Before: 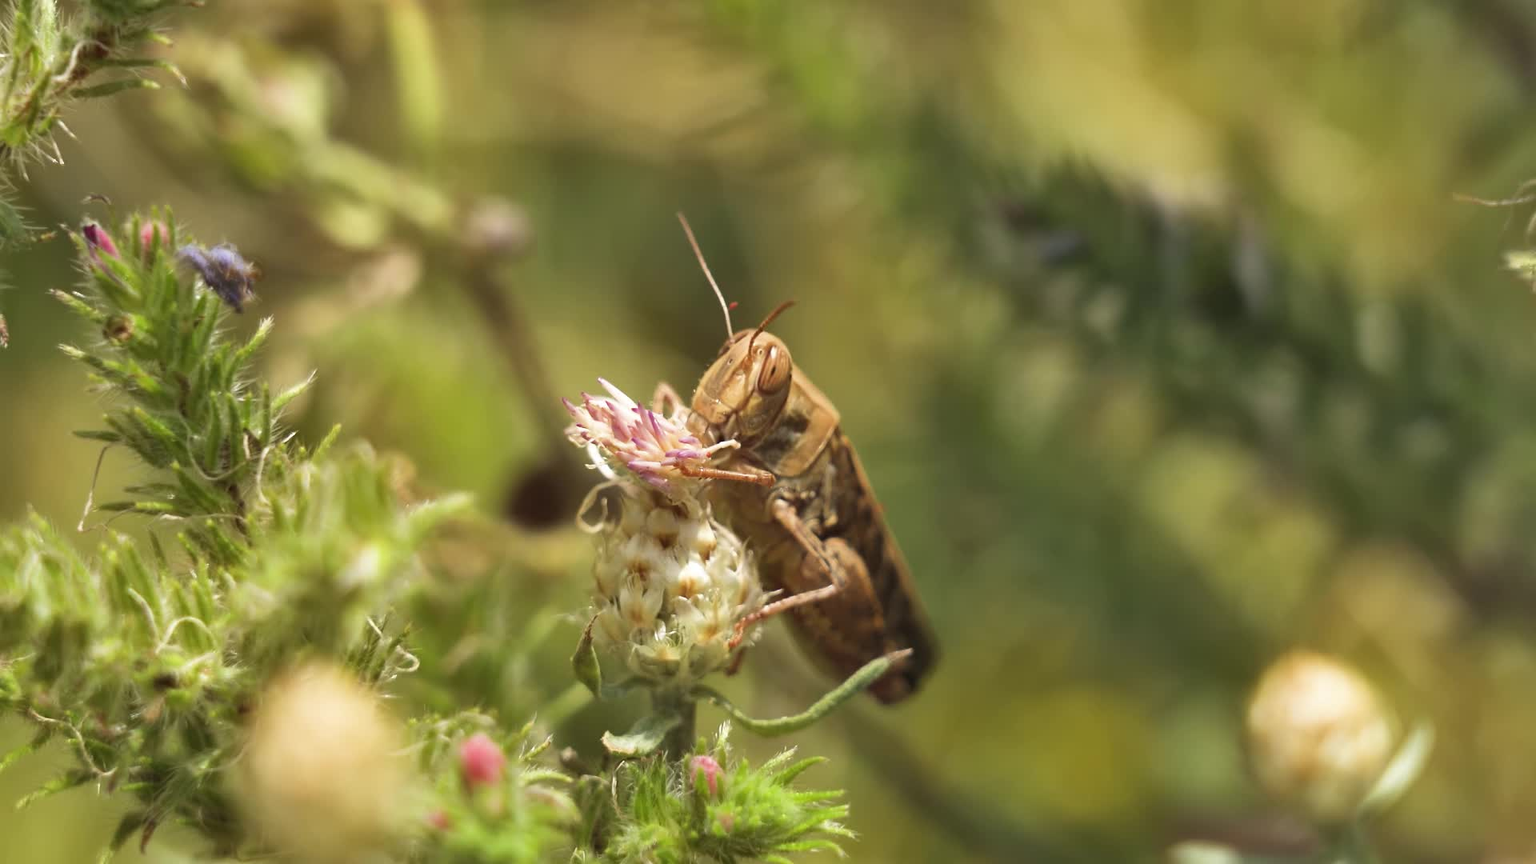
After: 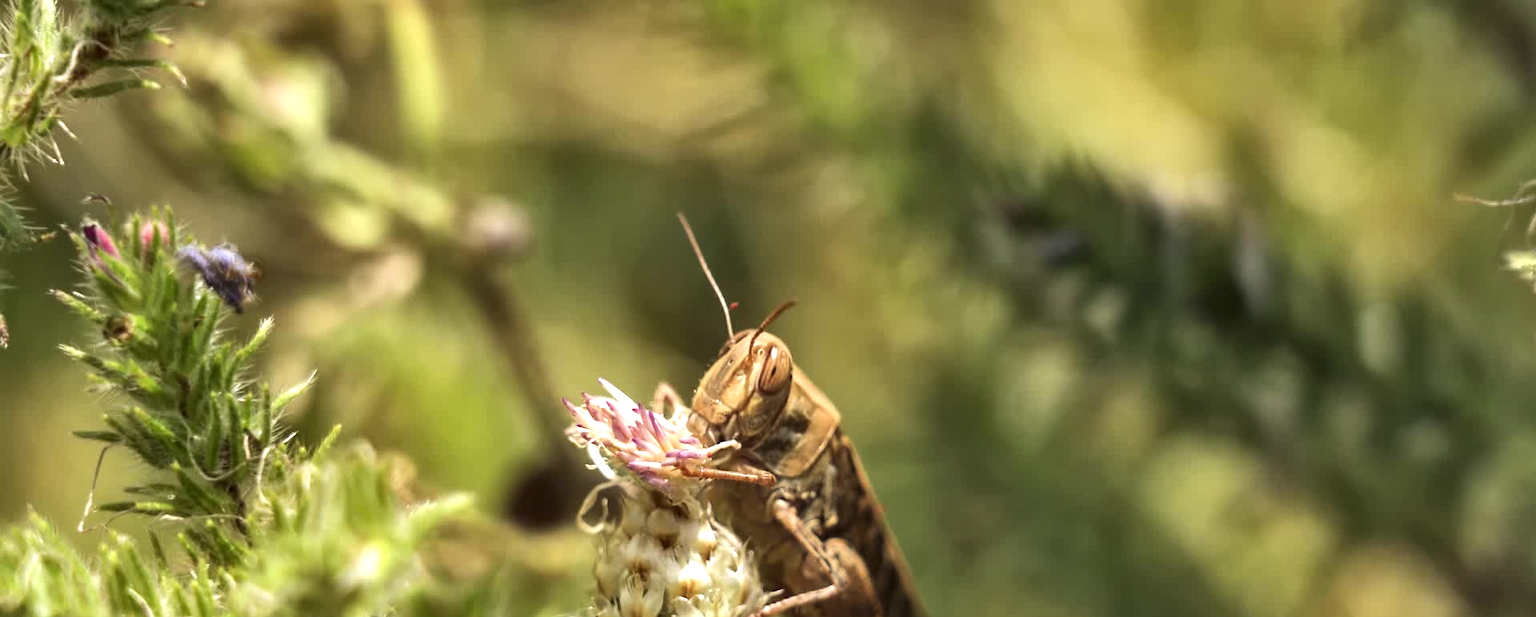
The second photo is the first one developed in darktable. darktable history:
crop: right 0%, bottom 28.516%
tone equalizer: -8 EV -0.441 EV, -7 EV -0.362 EV, -6 EV -0.342 EV, -5 EV -0.2 EV, -3 EV 0.222 EV, -2 EV 0.342 EV, -1 EV 0.372 EV, +0 EV 0.405 EV, edges refinement/feathering 500, mask exposure compensation -1.57 EV, preserve details no
local contrast: detail 130%
